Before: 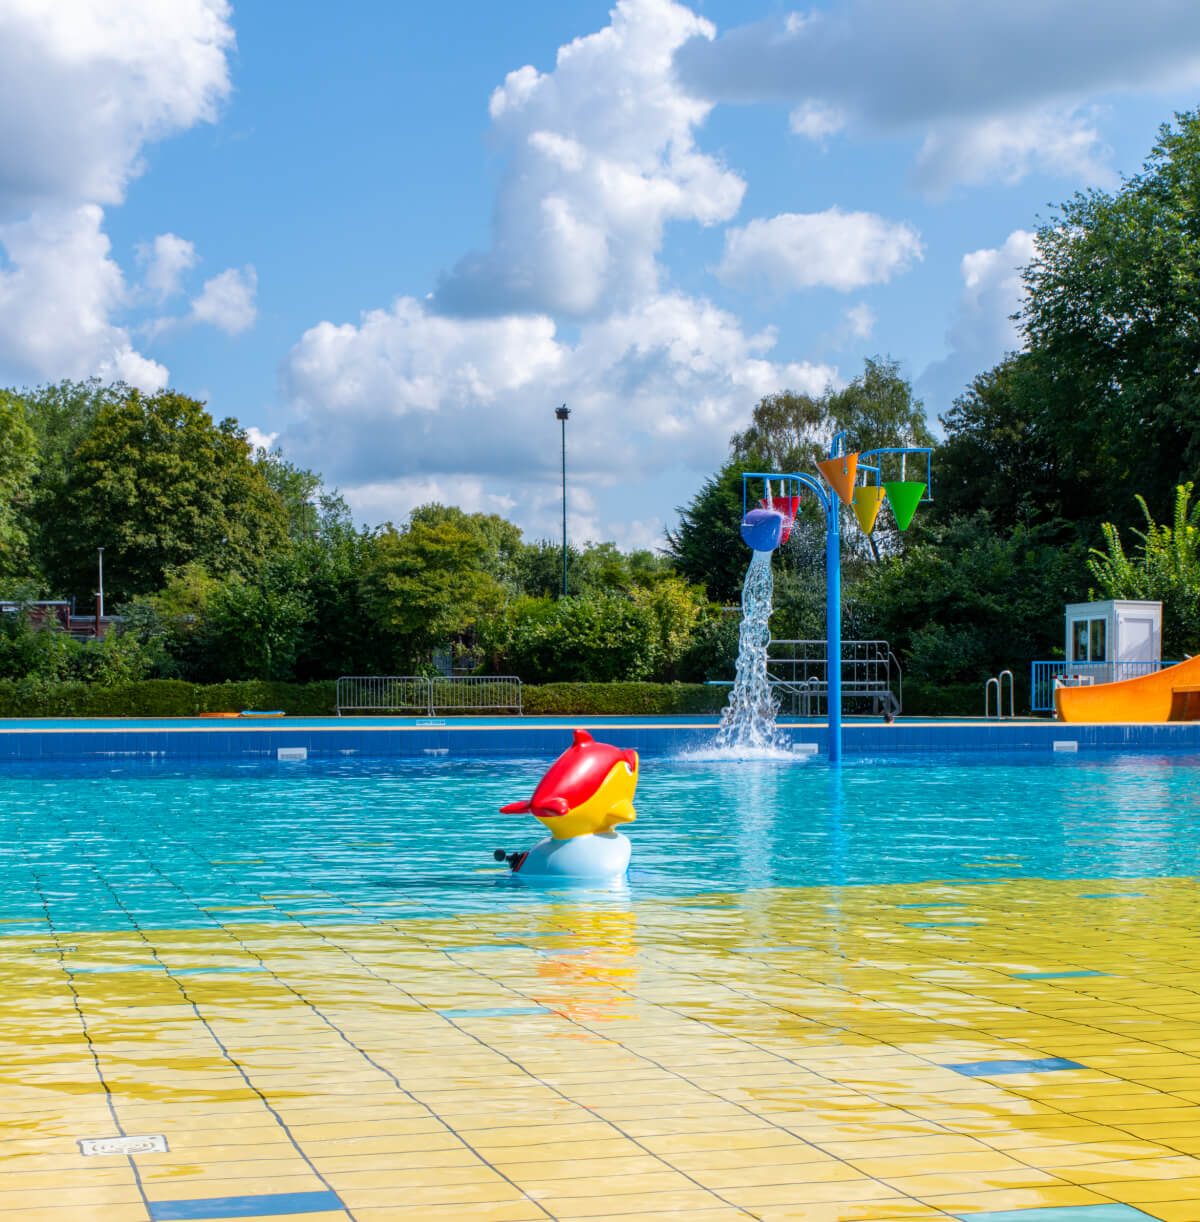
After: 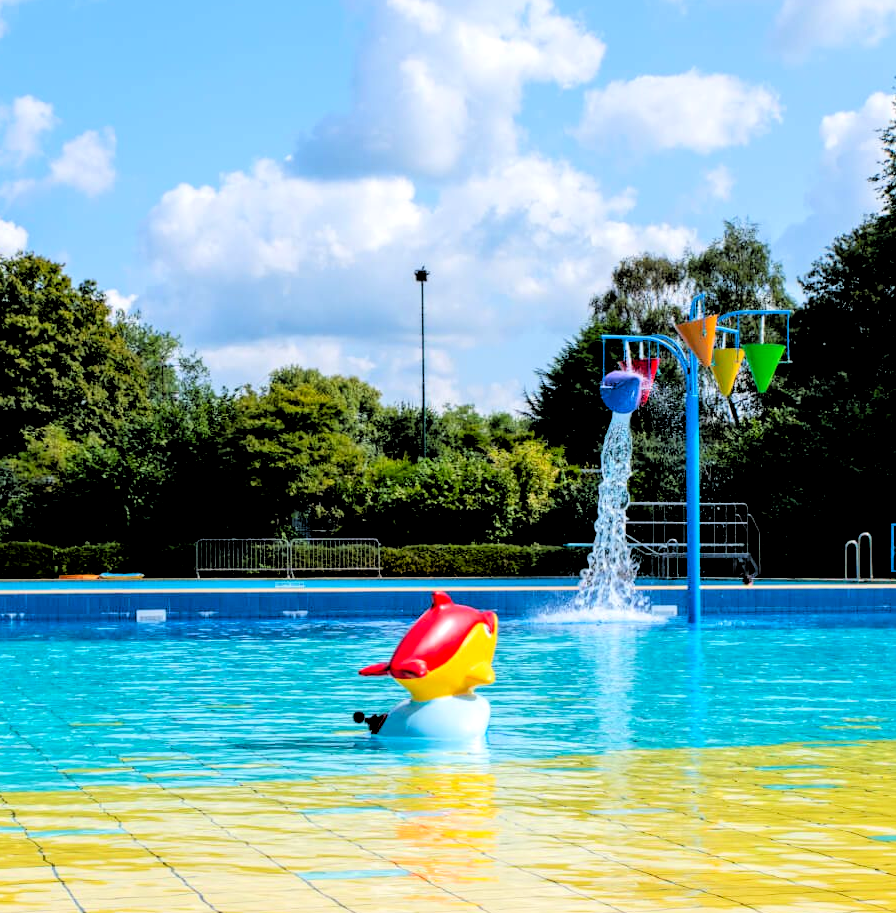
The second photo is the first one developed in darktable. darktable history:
crop and rotate: left 11.831%, top 11.346%, right 13.429%, bottom 13.899%
rgb levels: levels [[0.034, 0.472, 0.904], [0, 0.5, 1], [0, 0.5, 1]]
tone curve: curves: ch0 [(0, 0) (0.07, 0.057) (0.15, 0.177) (0.352, 0.445) (0.59, 0.703) (0.857, 0.908) (1, 1)], color space Lab, linked channels, preserve colors none
